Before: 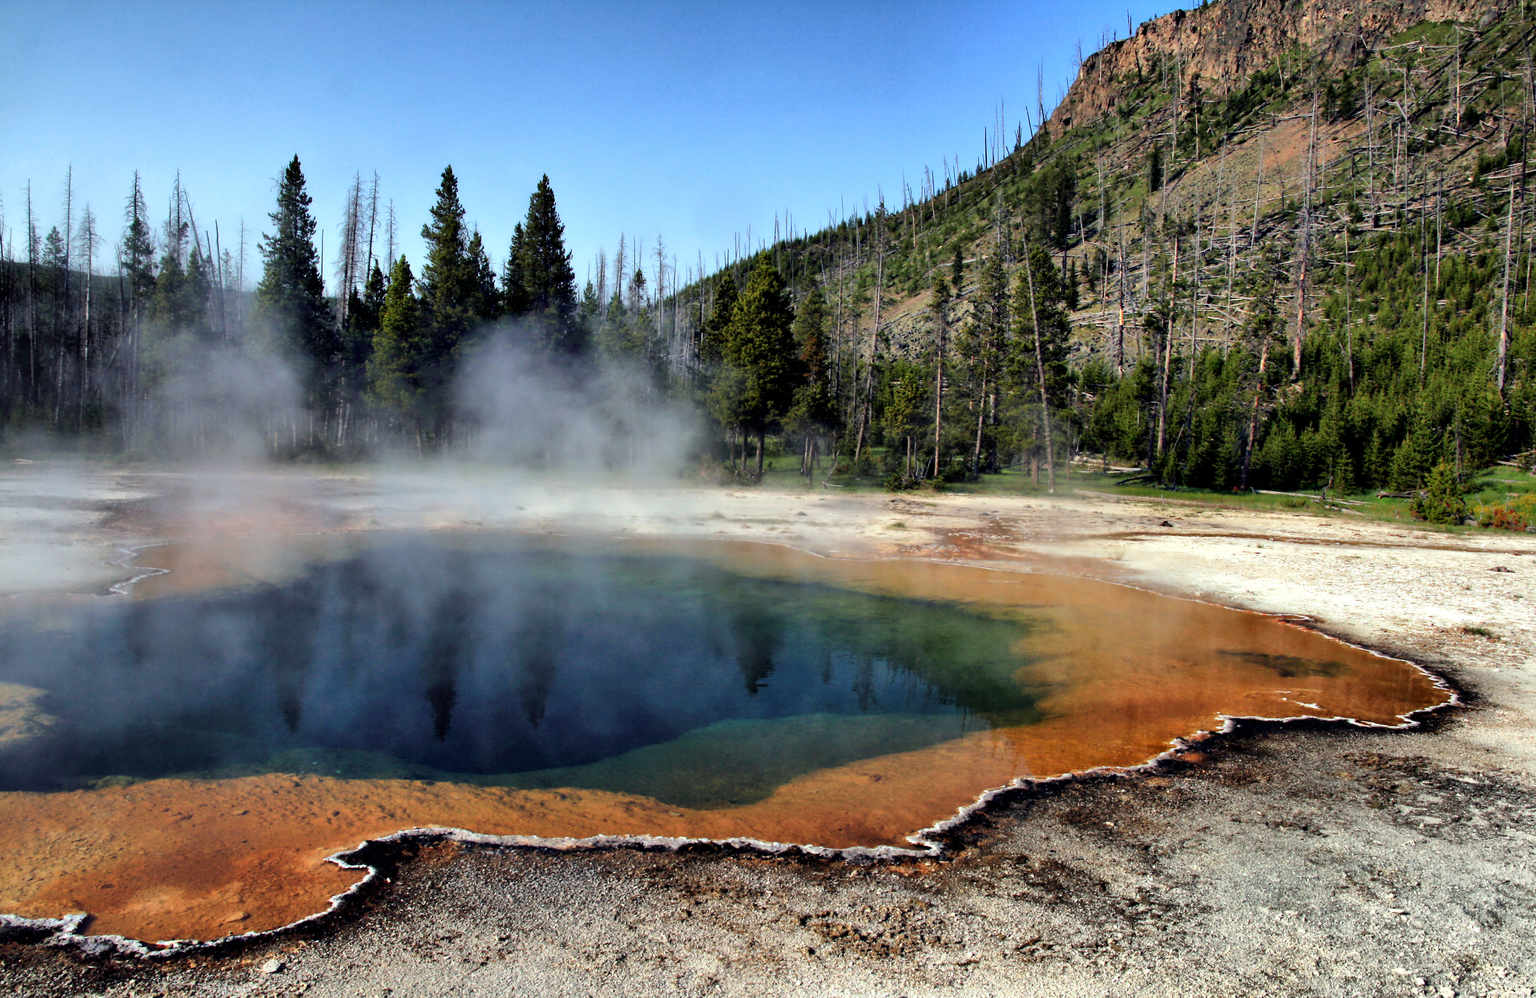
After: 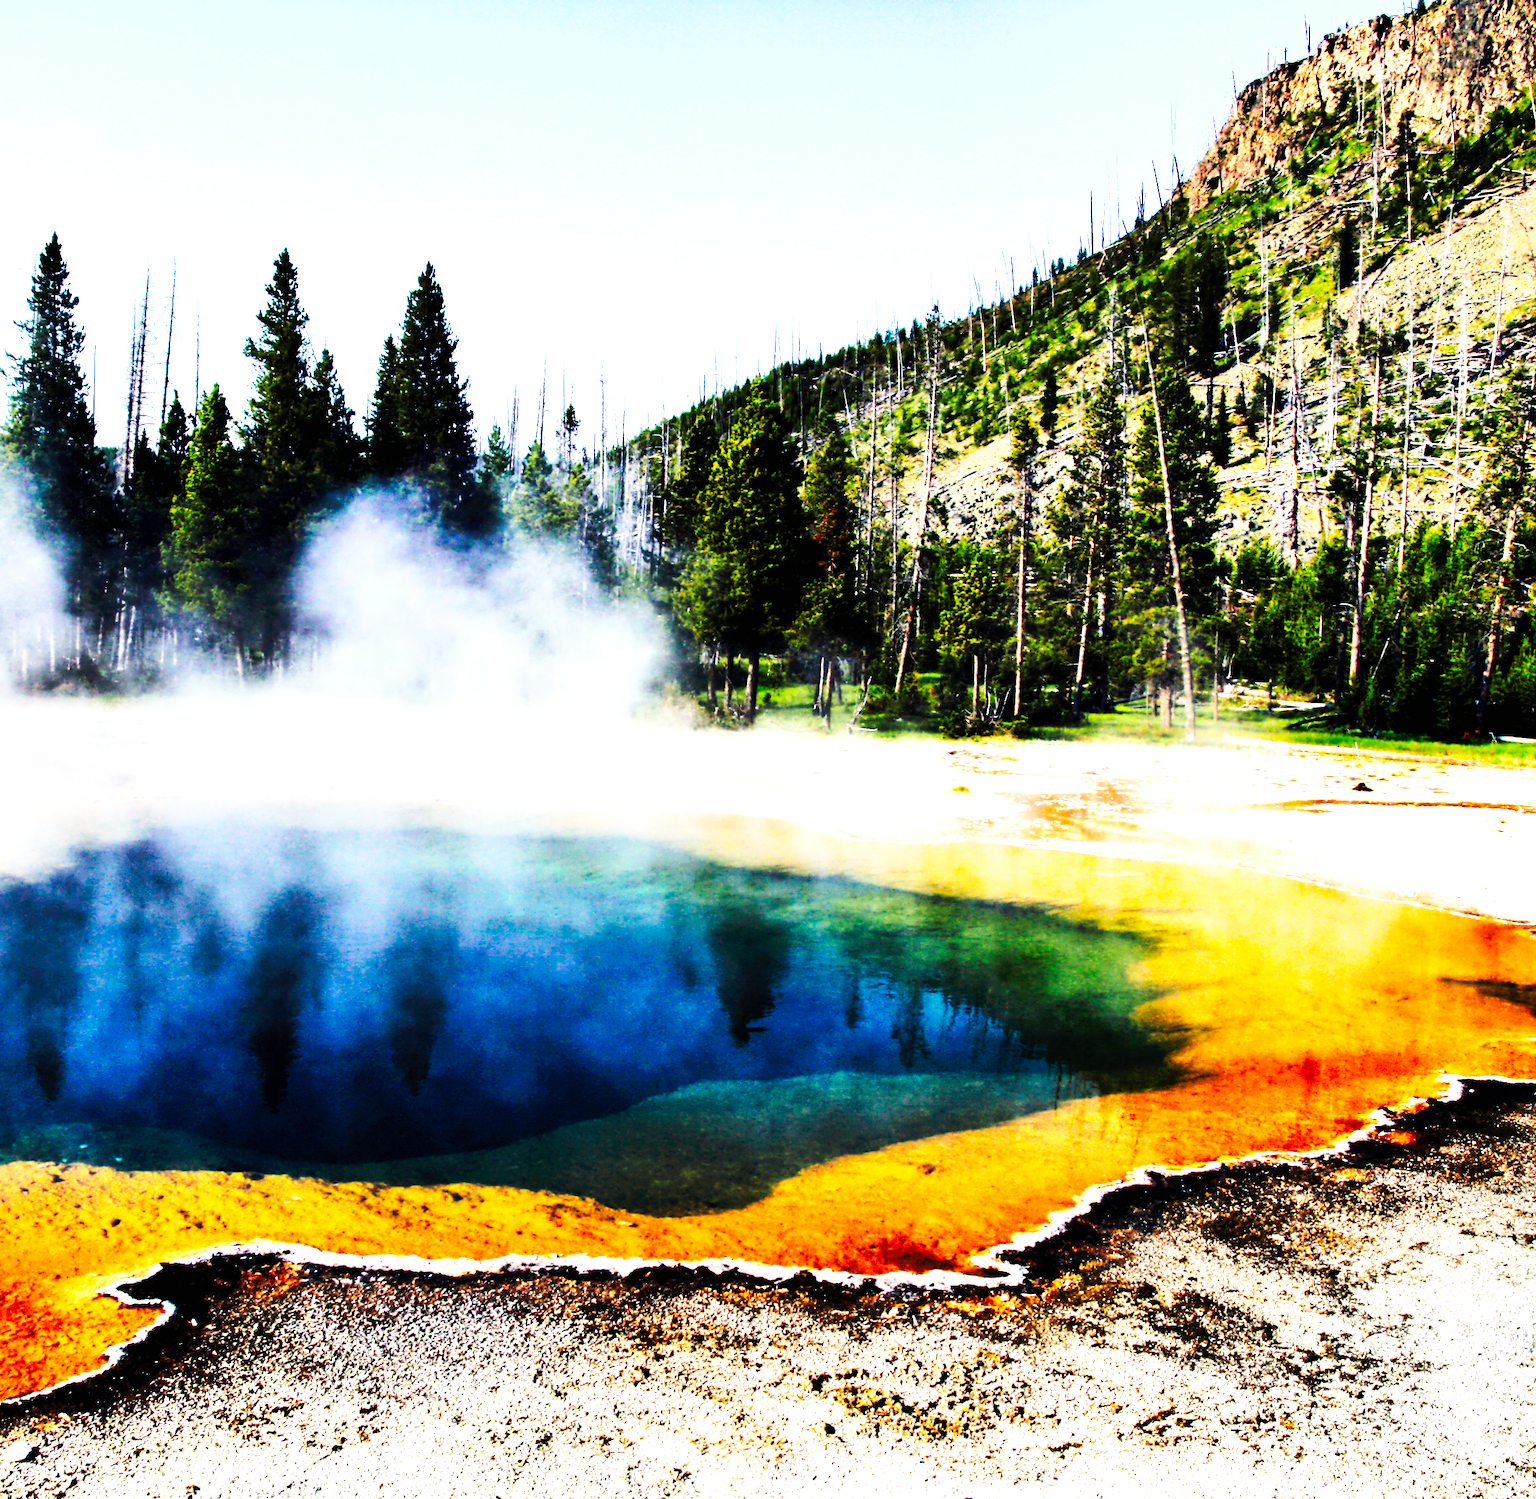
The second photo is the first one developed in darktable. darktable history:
crop: left 16.899%, right 16.556%
shadows and highlights: radius 334.93, shadows 63.48, highlights 6.06, compress 87.7%, highlights color adjustment 39.73%, soften with gaussian
exposure: black level correction 0, exposure 1.1 EV, compensate exposure bias true, compensate highlight preservation false
color balance rgb: perceptual saturation grading › global saturation 25%, global vibrance 10%
tone curve: curves: ch0 [(0, 0) (0.003, 0.003) (0.011, 0.005) (0.025, 0.005) (0.044, 0.008) (0.069, 0.015) (0.1, 0.023) (0.136, 0.032) (0.177, 0.046) (0.224, 0.072) (0.277, 0.124) (0.335, 0.174) (0.399, 0.253) (0.468, 0.365) (0.543, 0.519) (0.623, 0.675) (0.709, 0.805) (0.801, 0.908) (0.898, 0.97) (1, 1)], preserve colors none
tone equalizer: -8 EV -0.75 EV, -7 EV -0.7 EV, -6 EV -0.6 EV, -5 EV -0.4 EV, -3 EV 0.4 EV, -2 EV 0.6 EV, -1 EV 0.7 EV, +0 EV 0.75 EV, edges refinement/feathering 500, mask exposure compensation -1.57 EV, preserve details no
